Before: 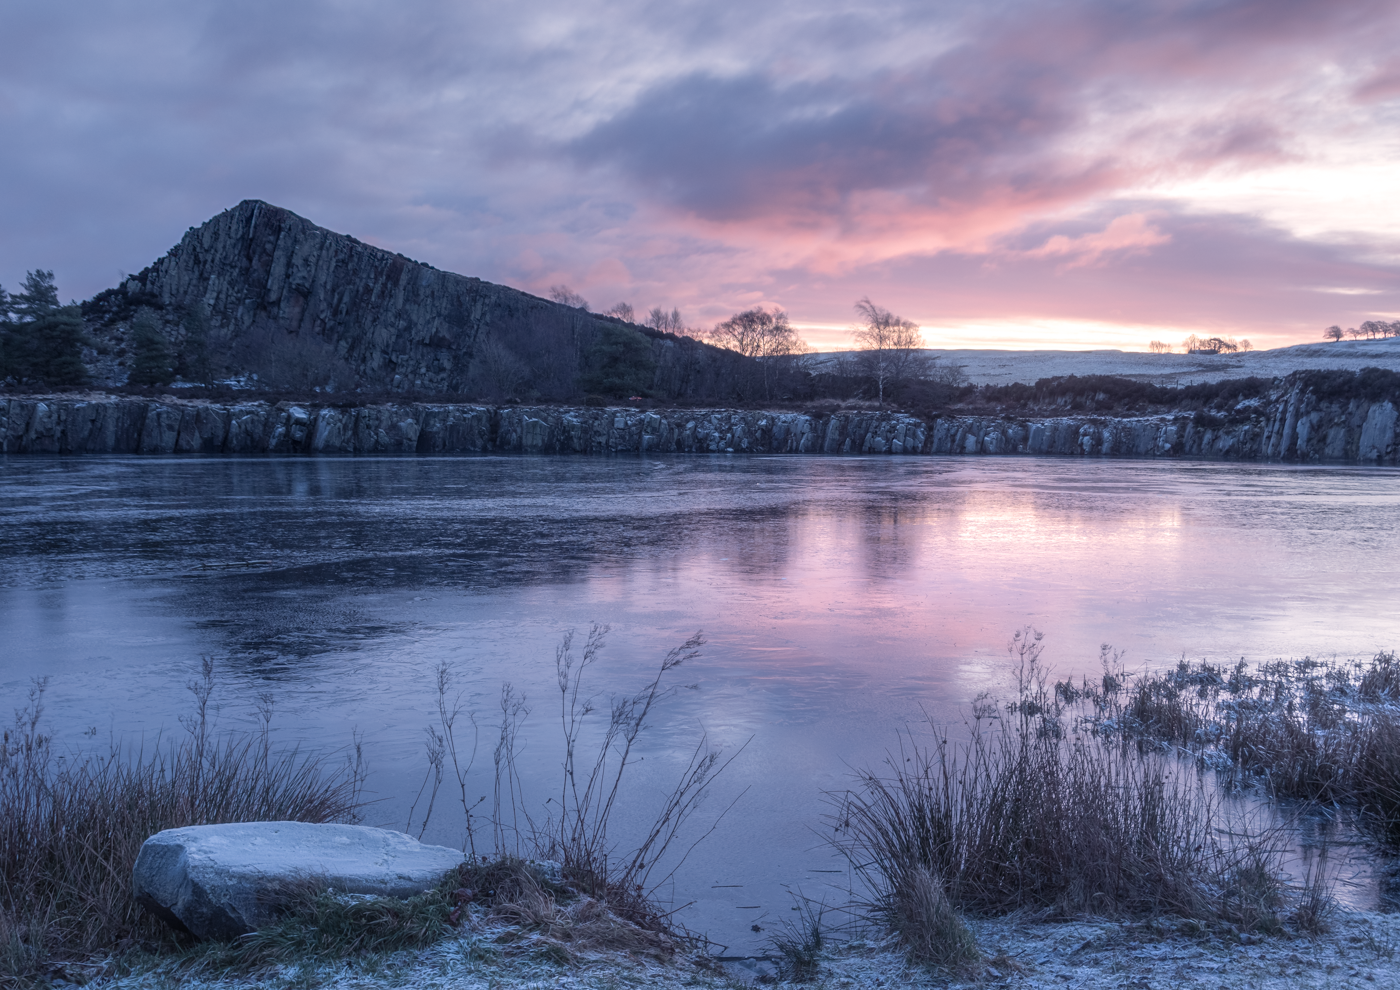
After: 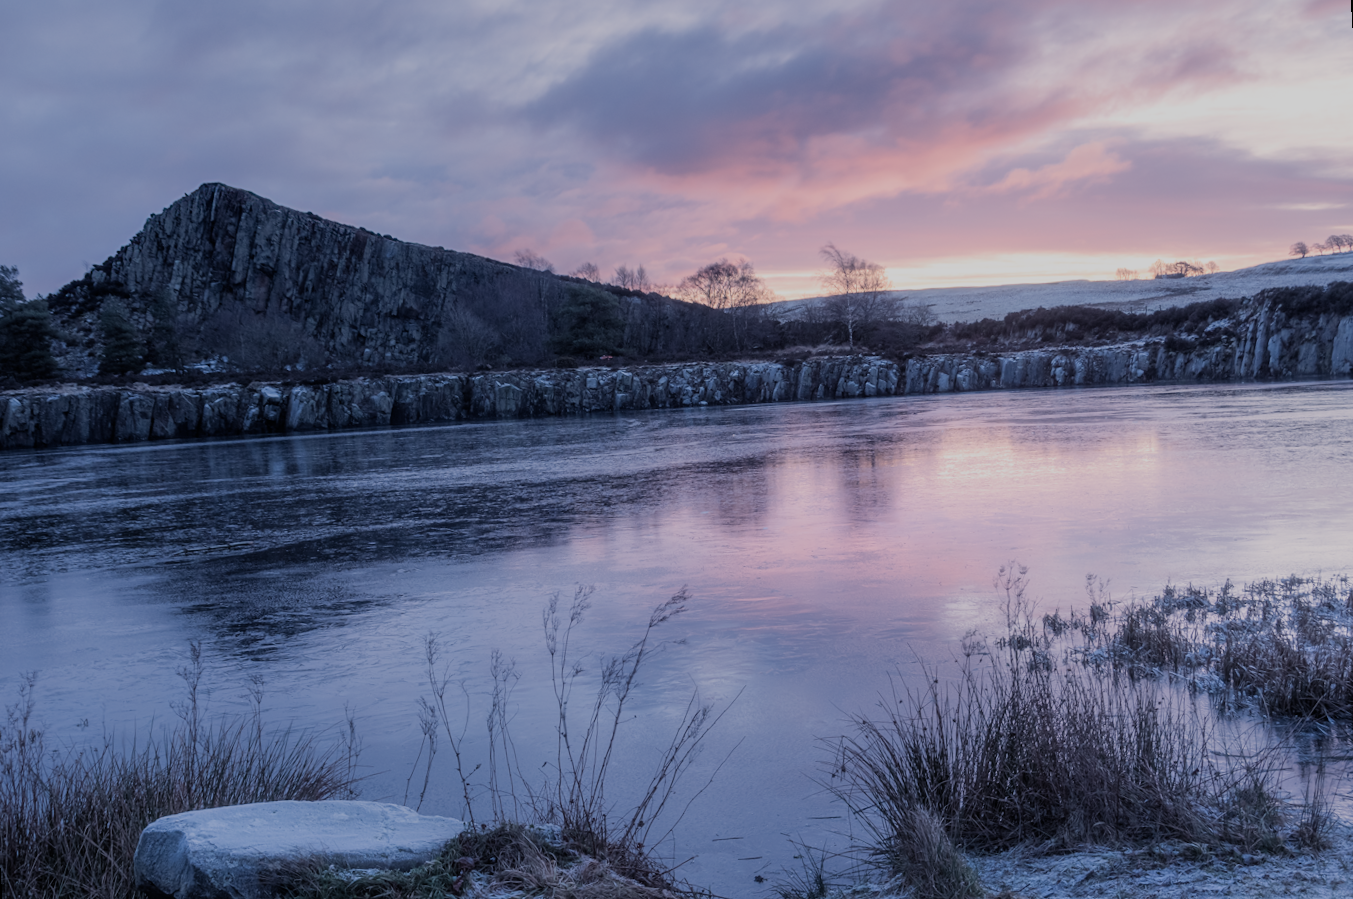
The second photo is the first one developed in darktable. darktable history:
rotate and perspective: rotation -3.52°, crop left 0.036, crop right 0.964, crop top 0.081, crop bottom 0.919
filmic rgb: black relative exposure -6.98 EV, white relative exposure 5.63 EV, hardness 2.86
